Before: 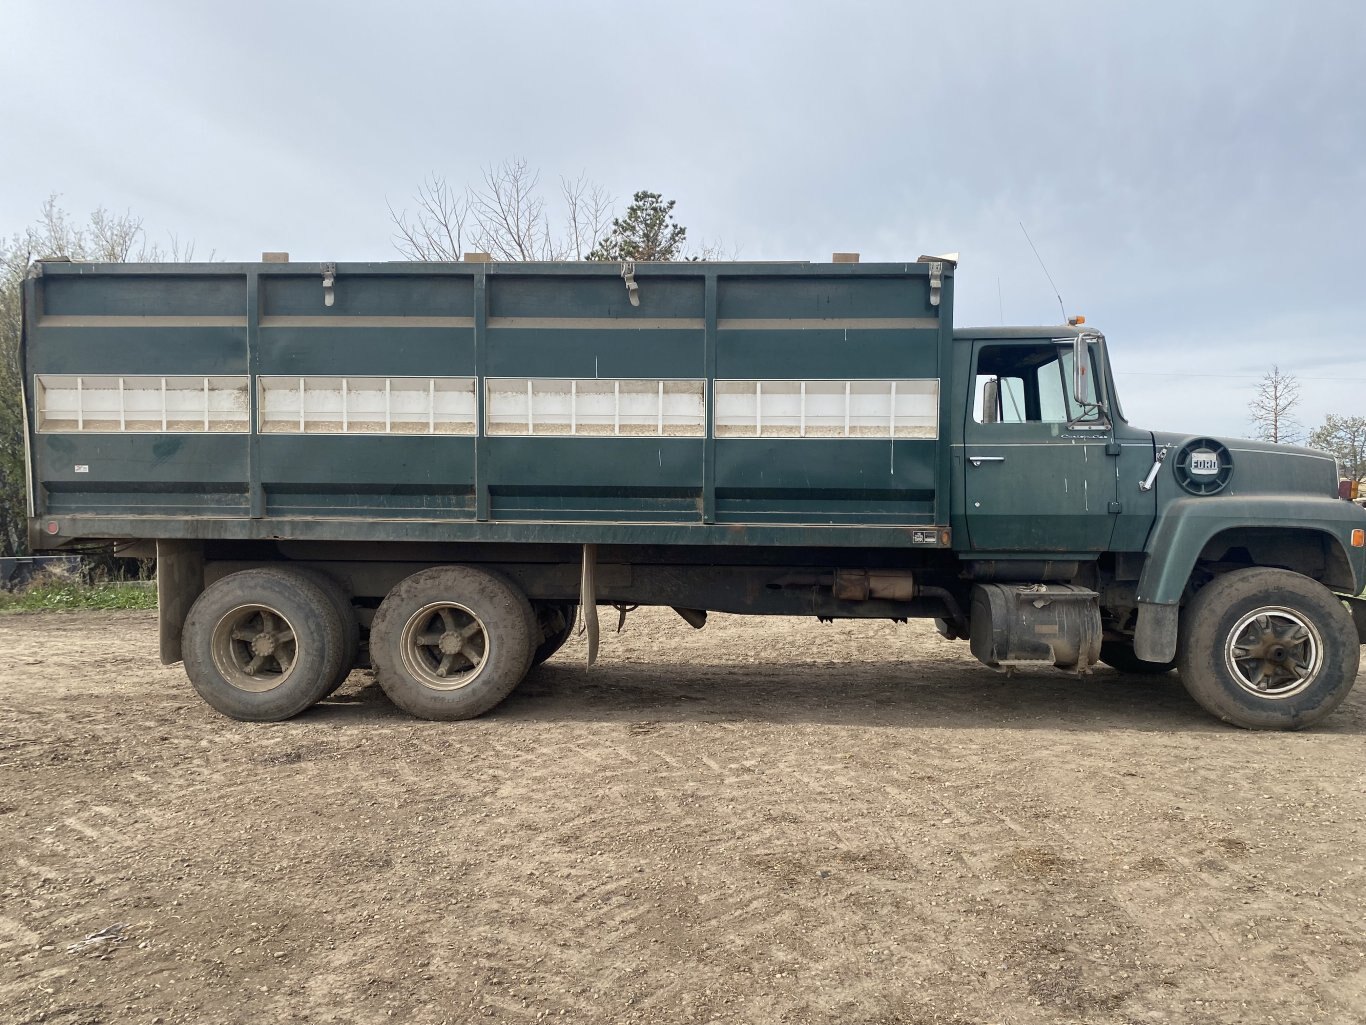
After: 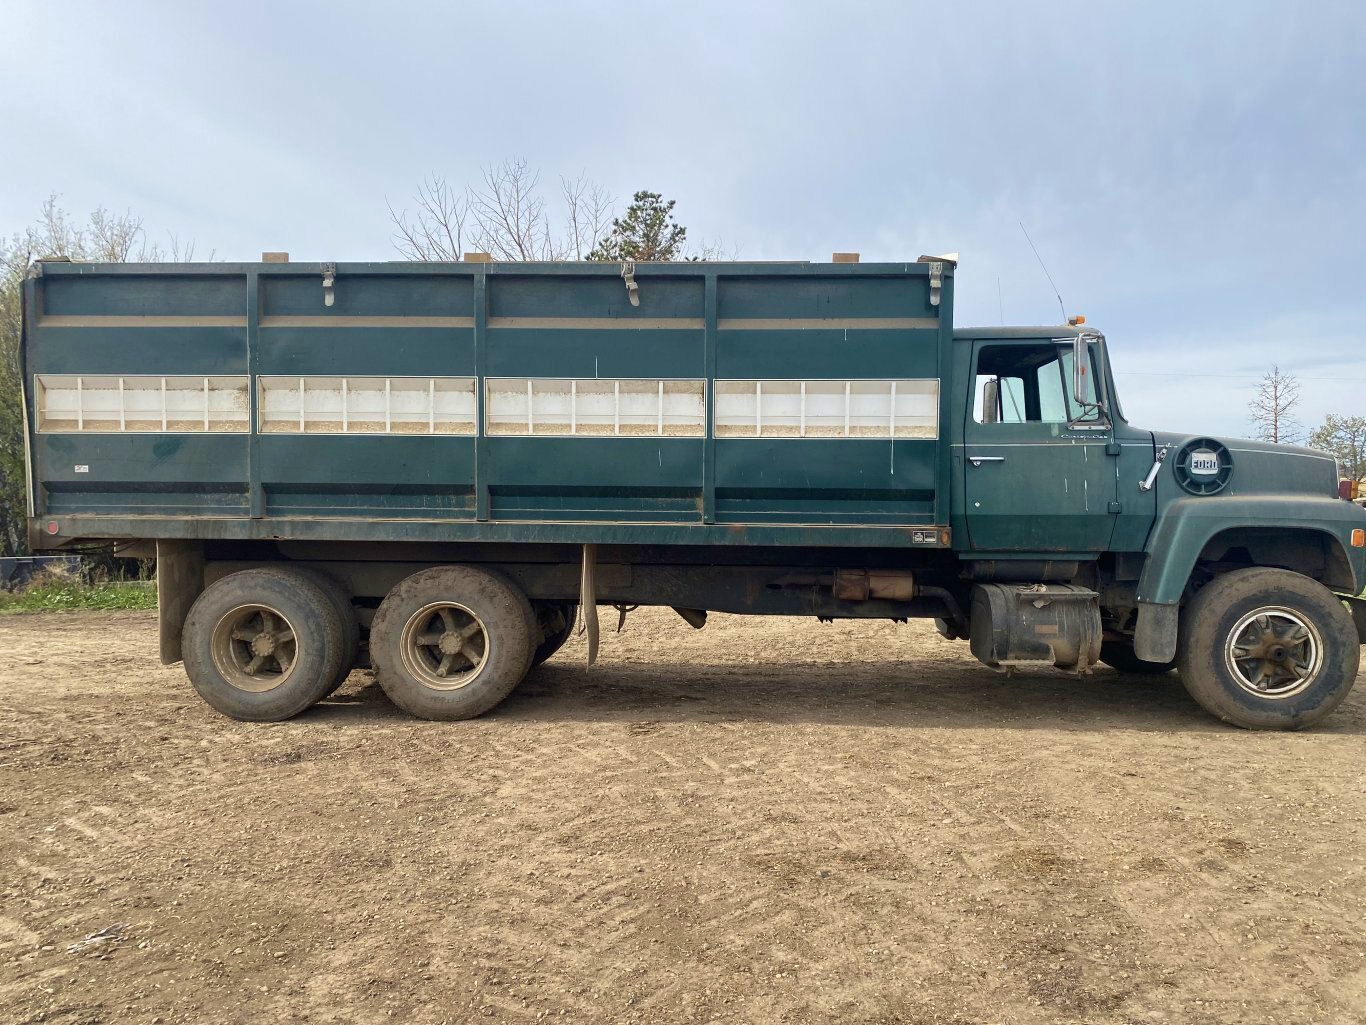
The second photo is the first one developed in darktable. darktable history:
velvia: strength 39.88%
